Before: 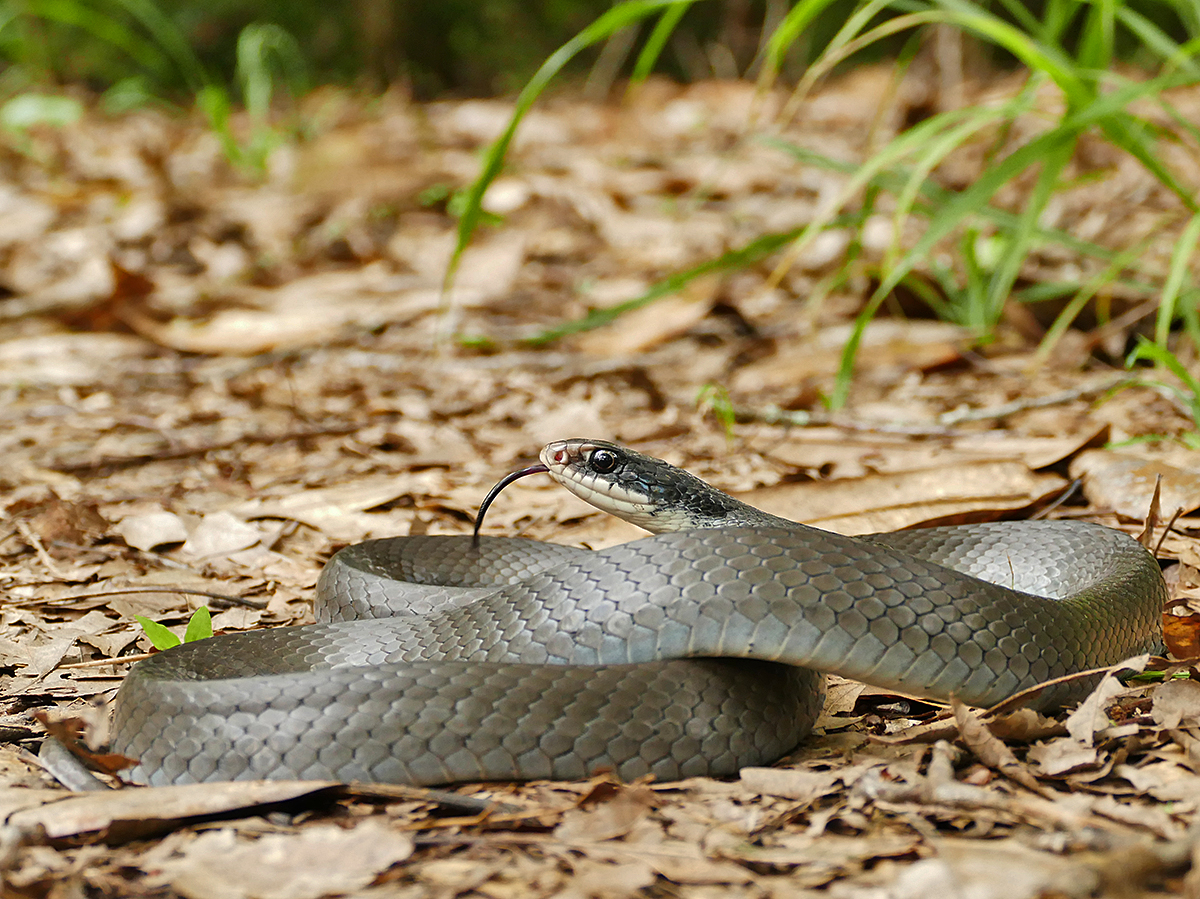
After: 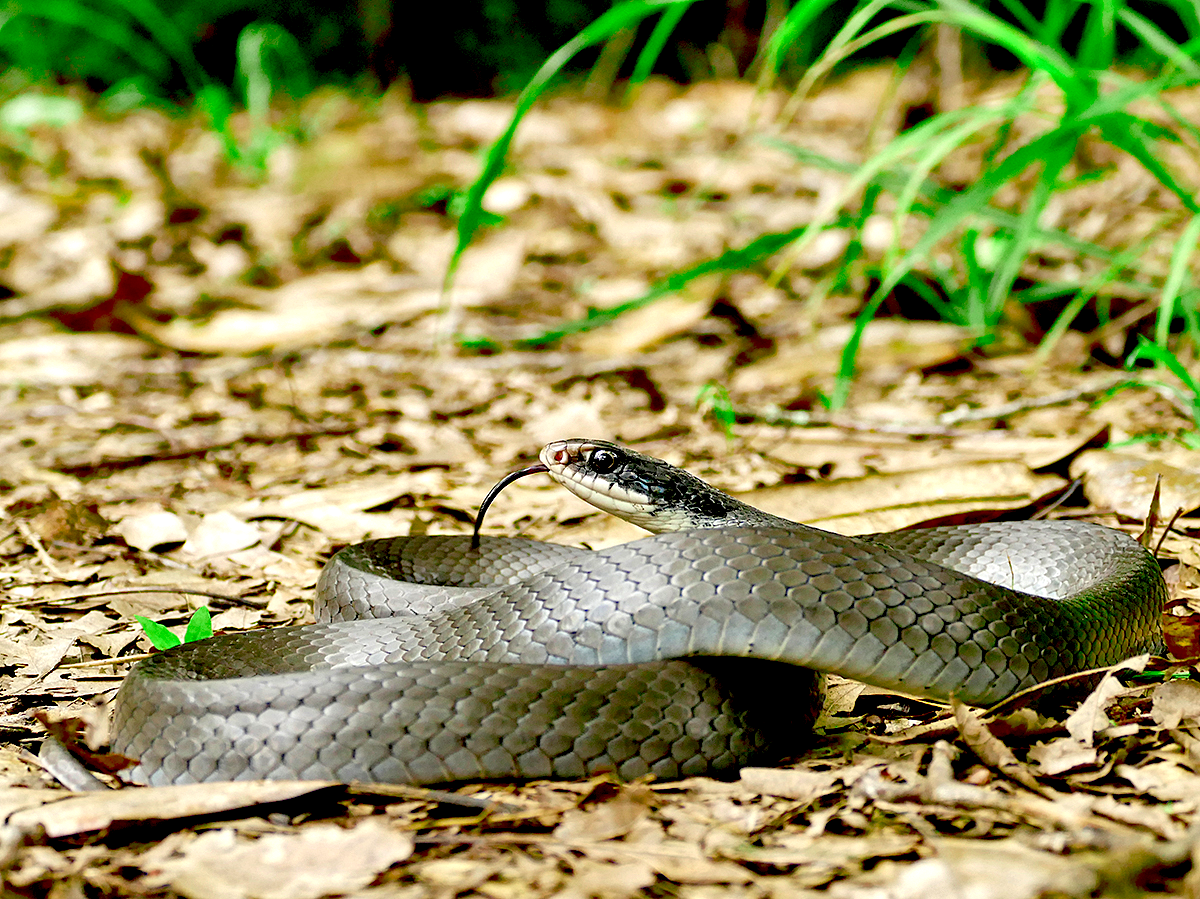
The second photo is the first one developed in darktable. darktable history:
tone equalizer: on, module defaults
color zones: curves: ch2 [(0, 0.5) (0.143, 0.517) (0.286, 0.571) (0.429, 0.522) (0.571, 0.5) (0.714, 0.5) (0.857, 0.5) (1, 0.5)]
exposure: black level correction 0.04, exposure 0.5 EV, compensate highlight preservation false
